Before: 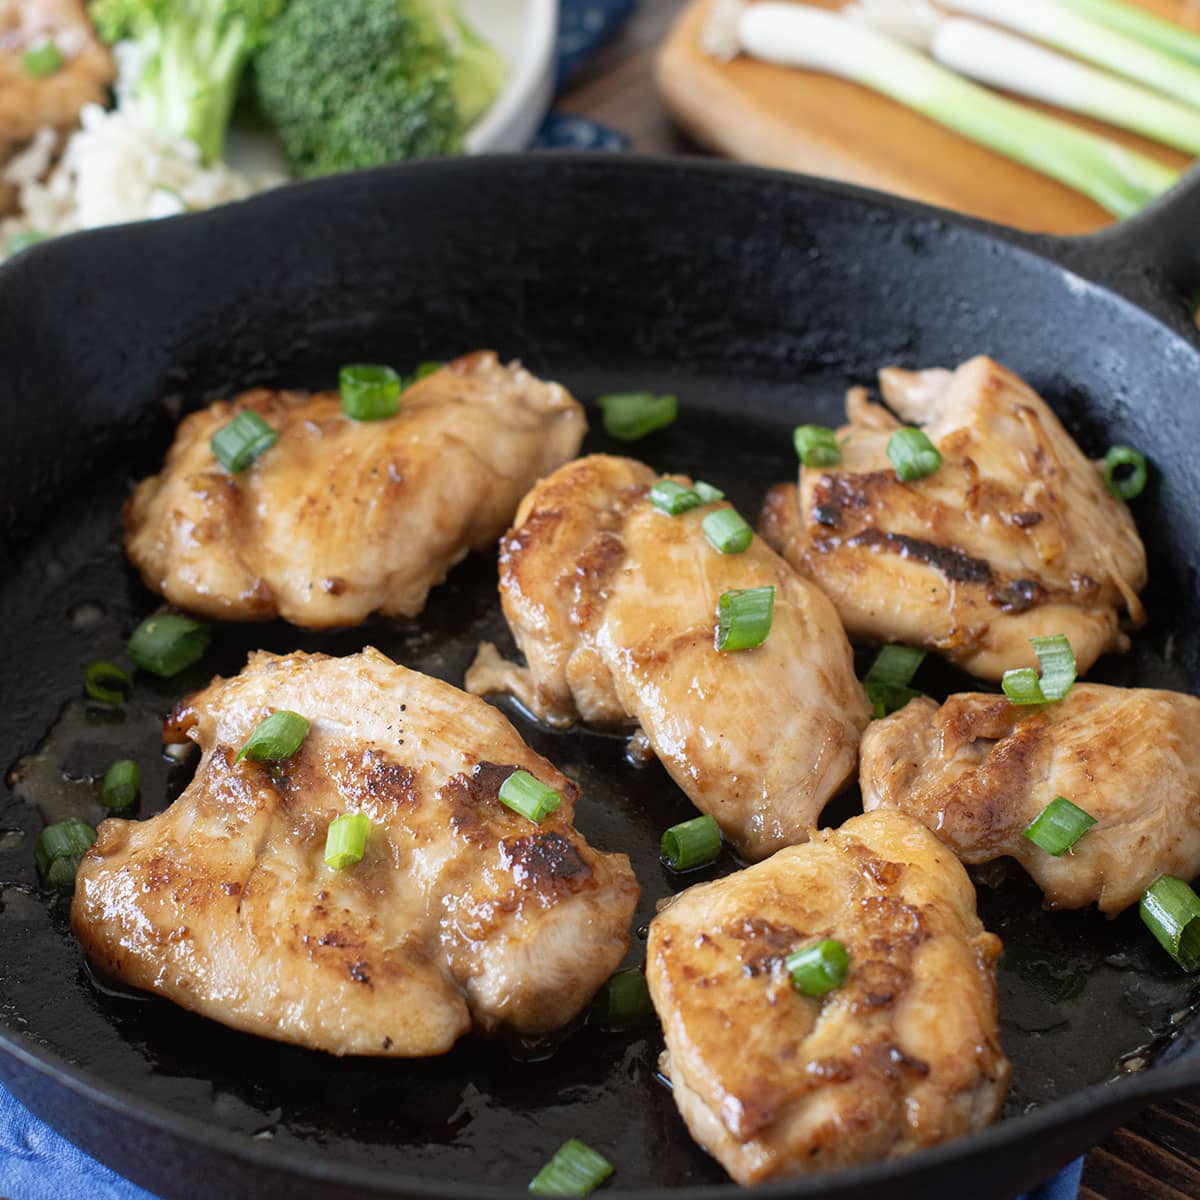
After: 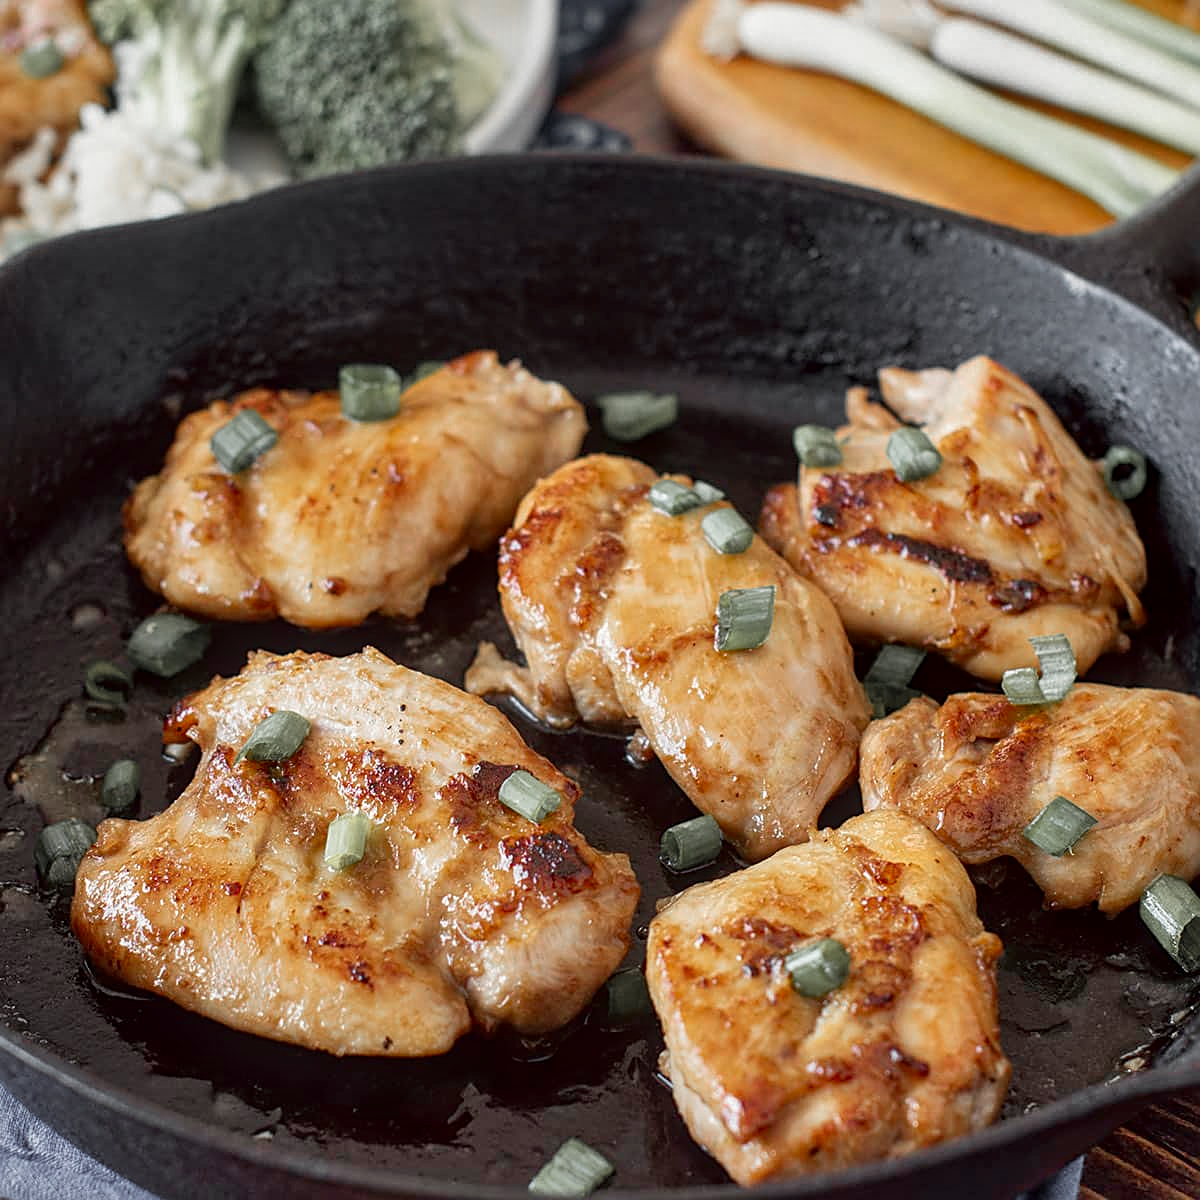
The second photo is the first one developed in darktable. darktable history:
sharpen: on, module defaults
color correction: highlights a* -0.95, highlights b* 4.5, shadows a* 3.55
local contrast: on, module defaults
color zones: curves: ch1 [(0, 0.638) (0.193, 0.442) (0.286, 0.15) (0.429, 0.14) (0.571, 0.142) (0.714, 0.154) (0.857, 0.175) (1, 0.638)]
shadows and highlights: white point adjustment -3.64, highlights -63.34, highlights color adjustment 42%, soften with gaussian
